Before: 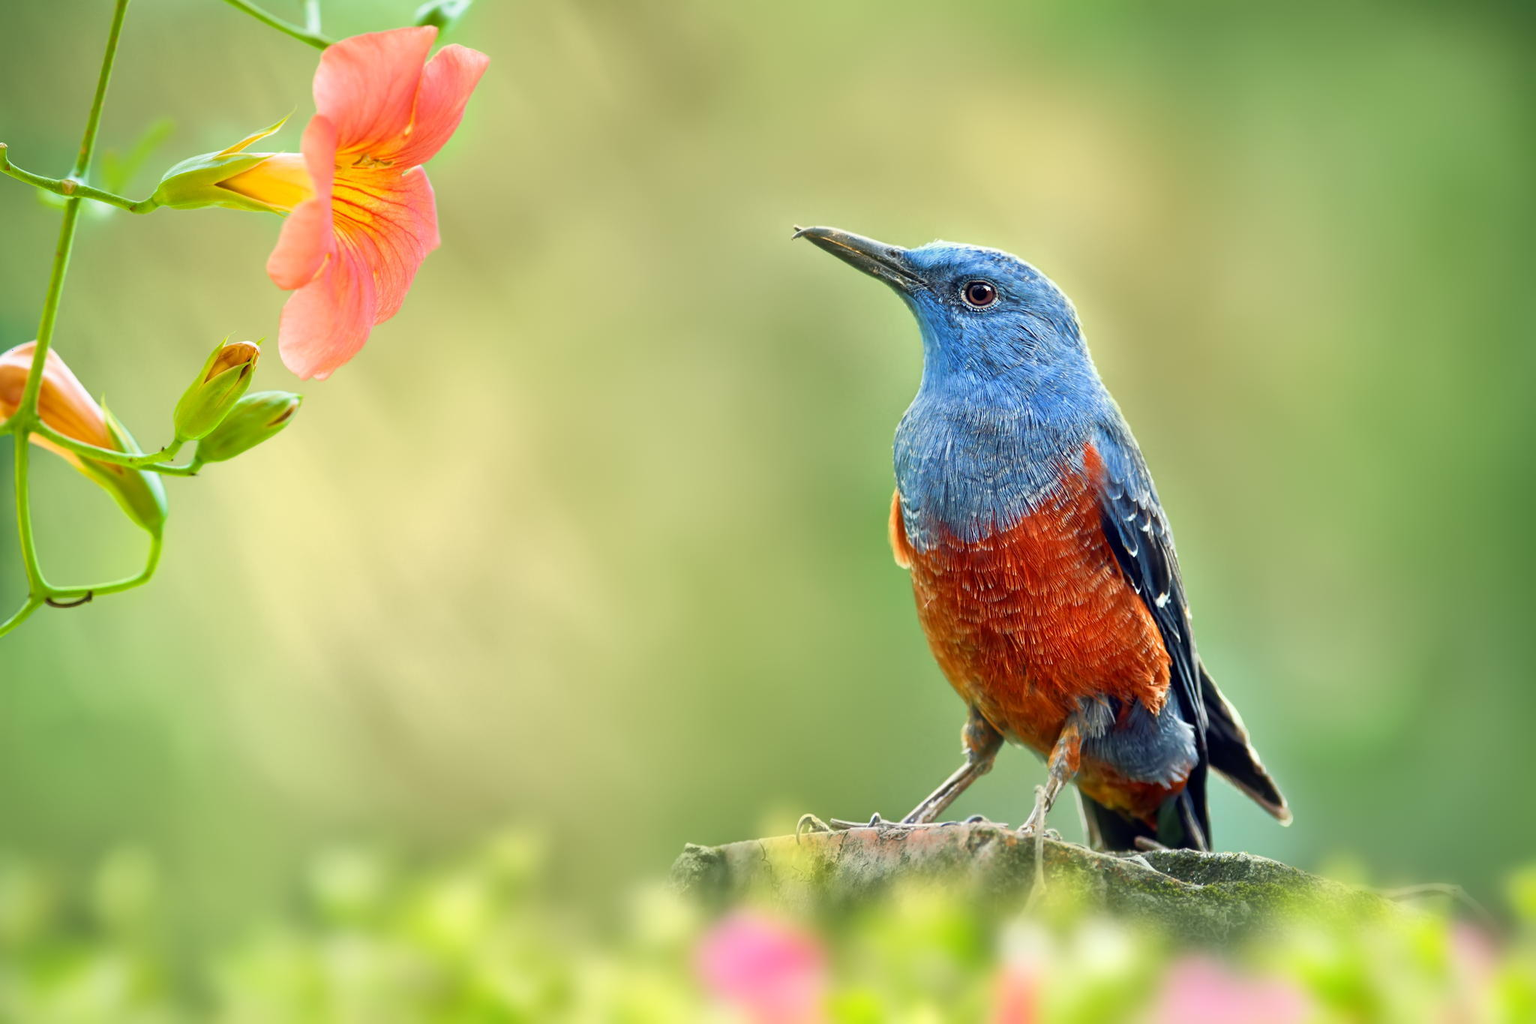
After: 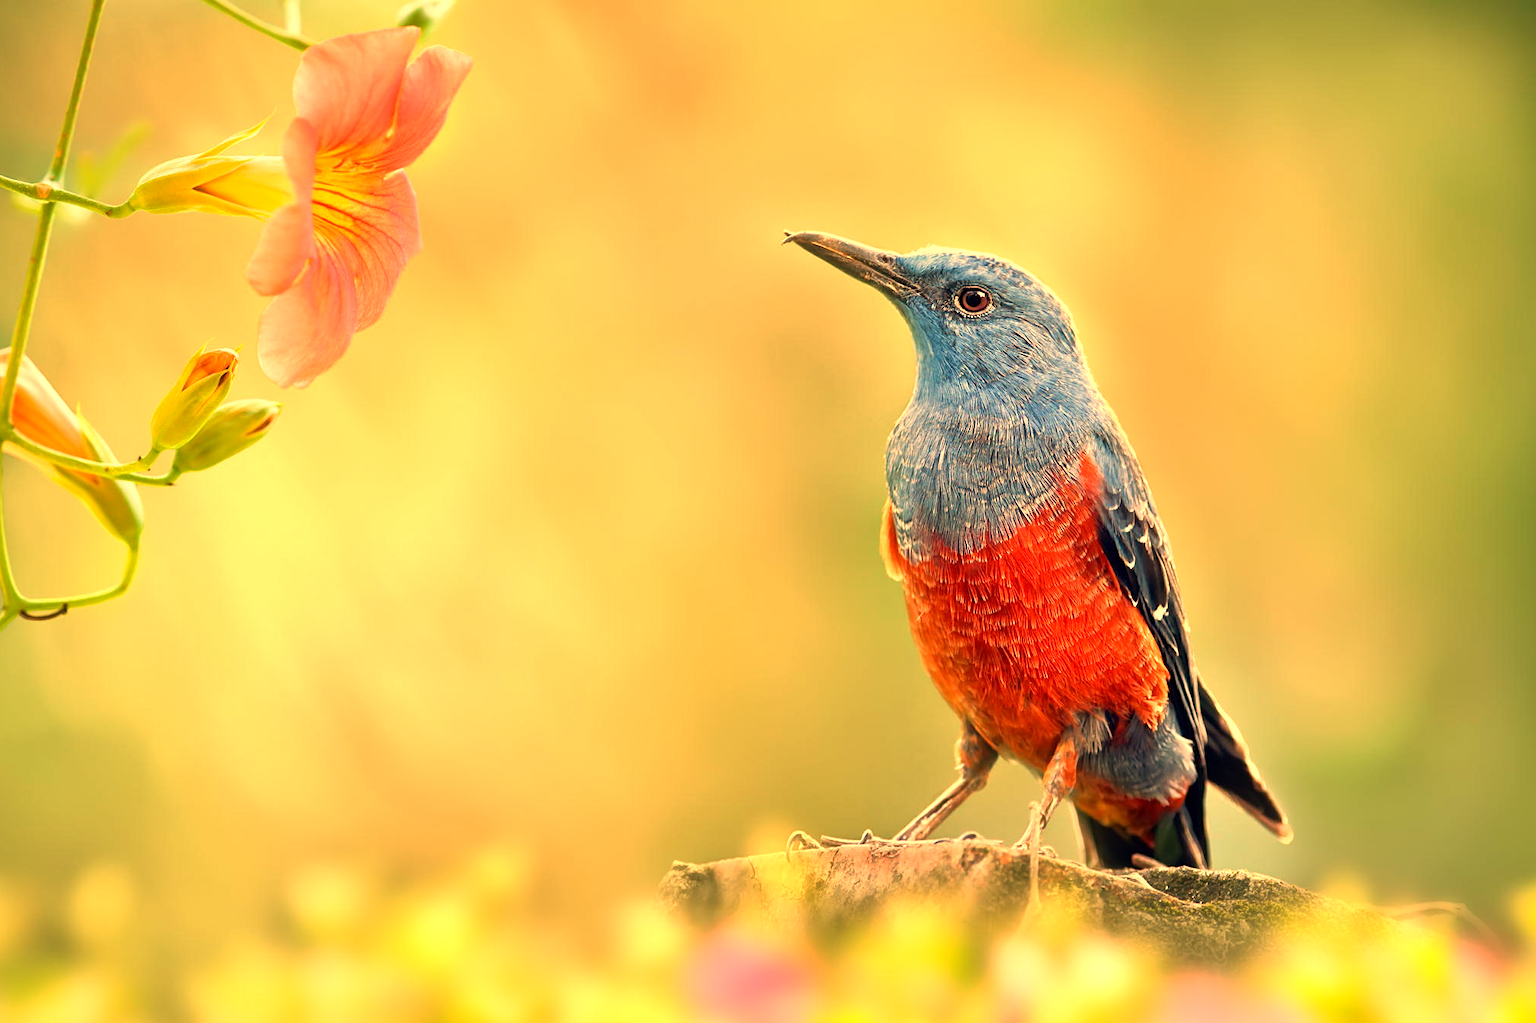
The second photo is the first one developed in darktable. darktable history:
crop: left 1.743%, right 0.268%, bottom 2.011%
sharpen: amount 0.2
white balance: red 1.467, blue 0.684
levels: levels [0, 0.474, 0.947]
